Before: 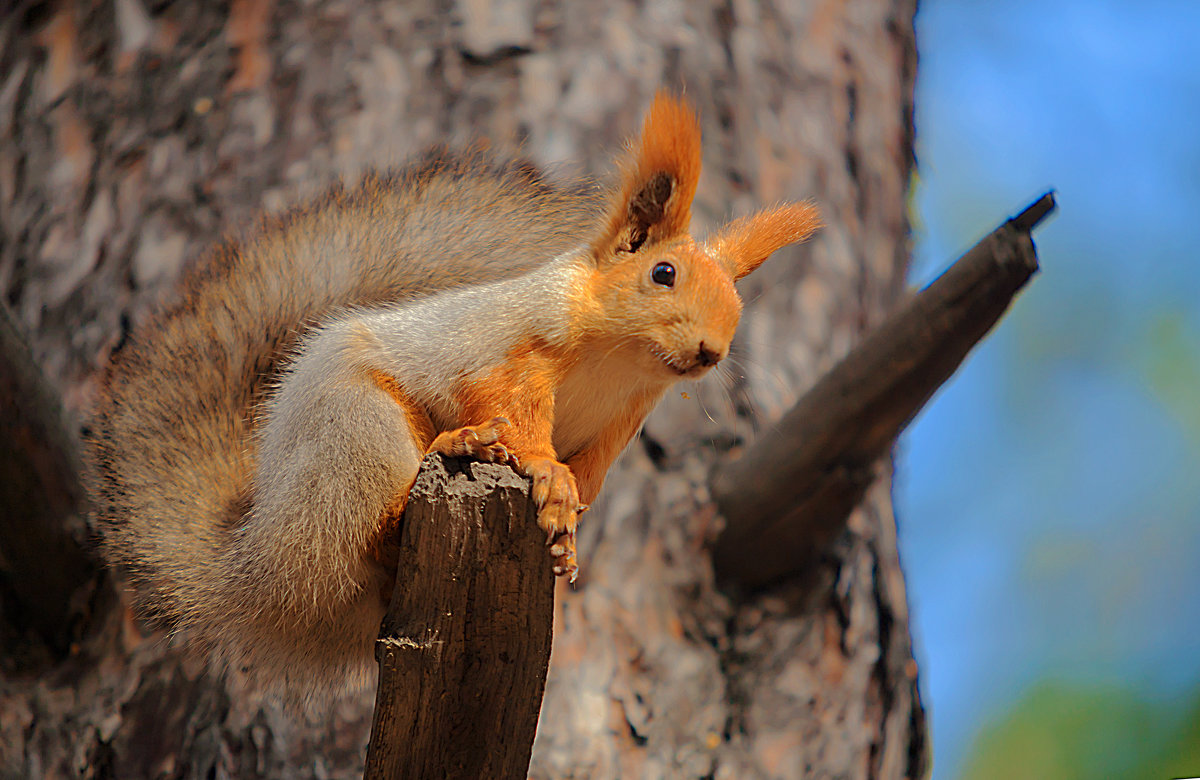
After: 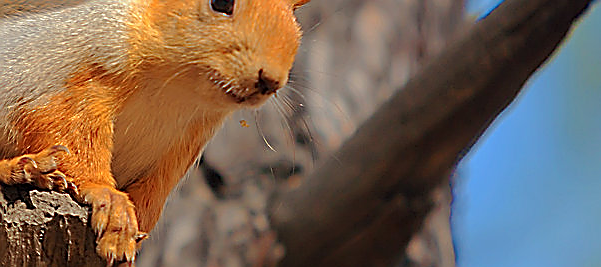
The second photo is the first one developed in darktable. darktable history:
crop: left 36.785%, top 34.986%, right 13.079%, bottom 30.724%
sharpen: radius 1.397, amount 1.258, threshold 0.787
